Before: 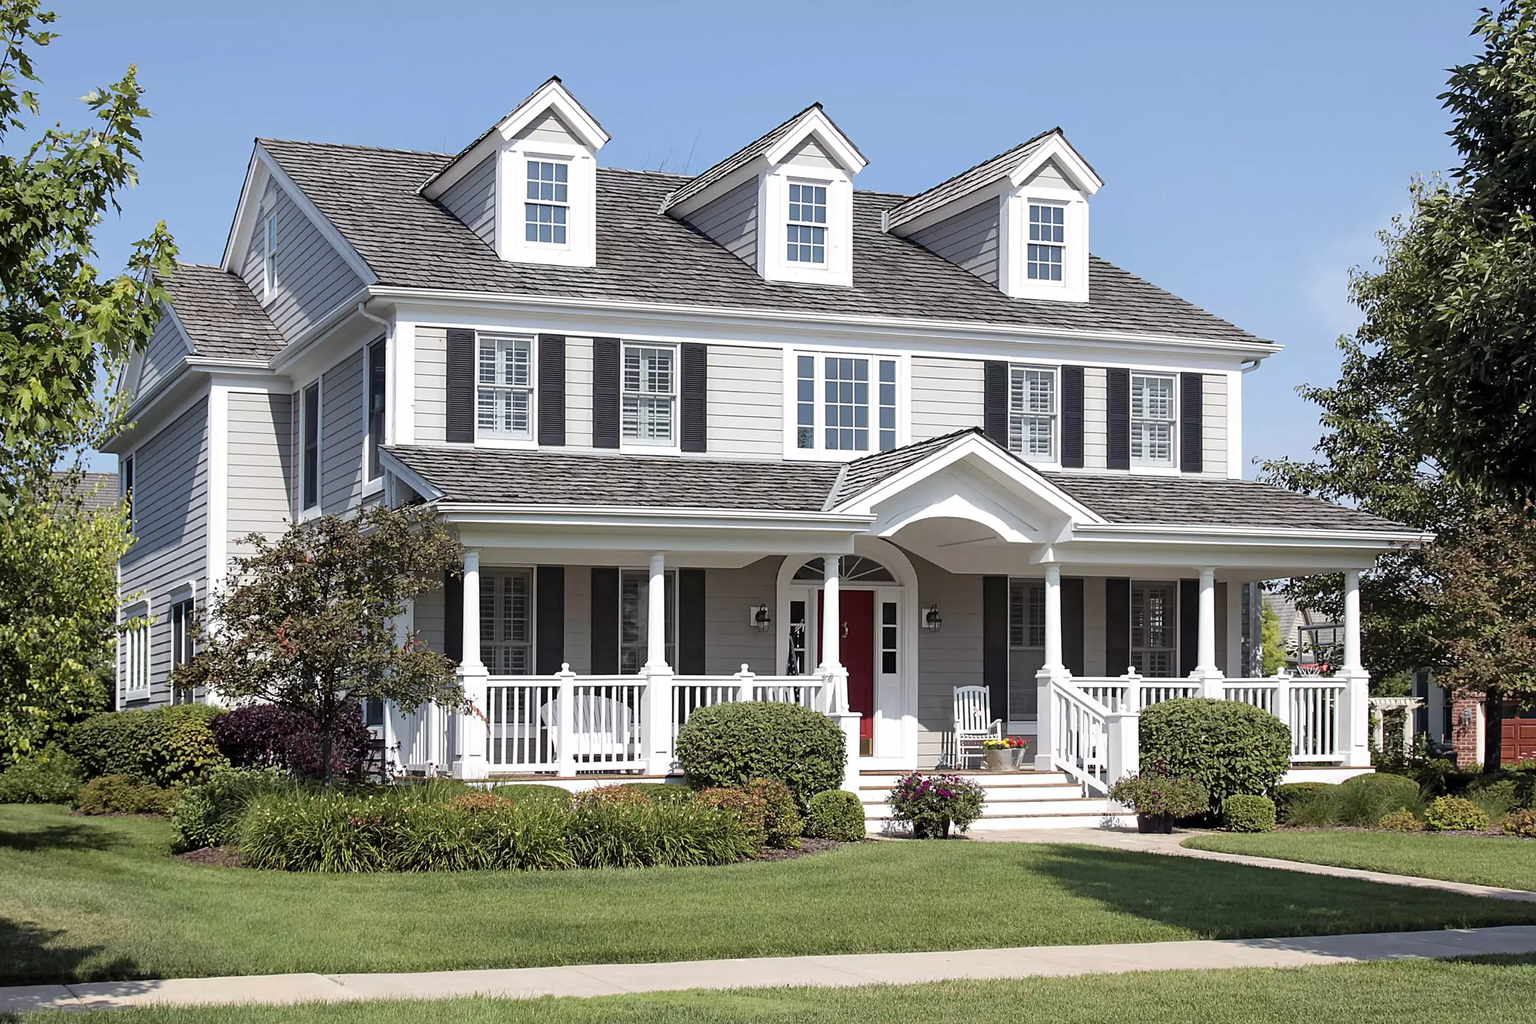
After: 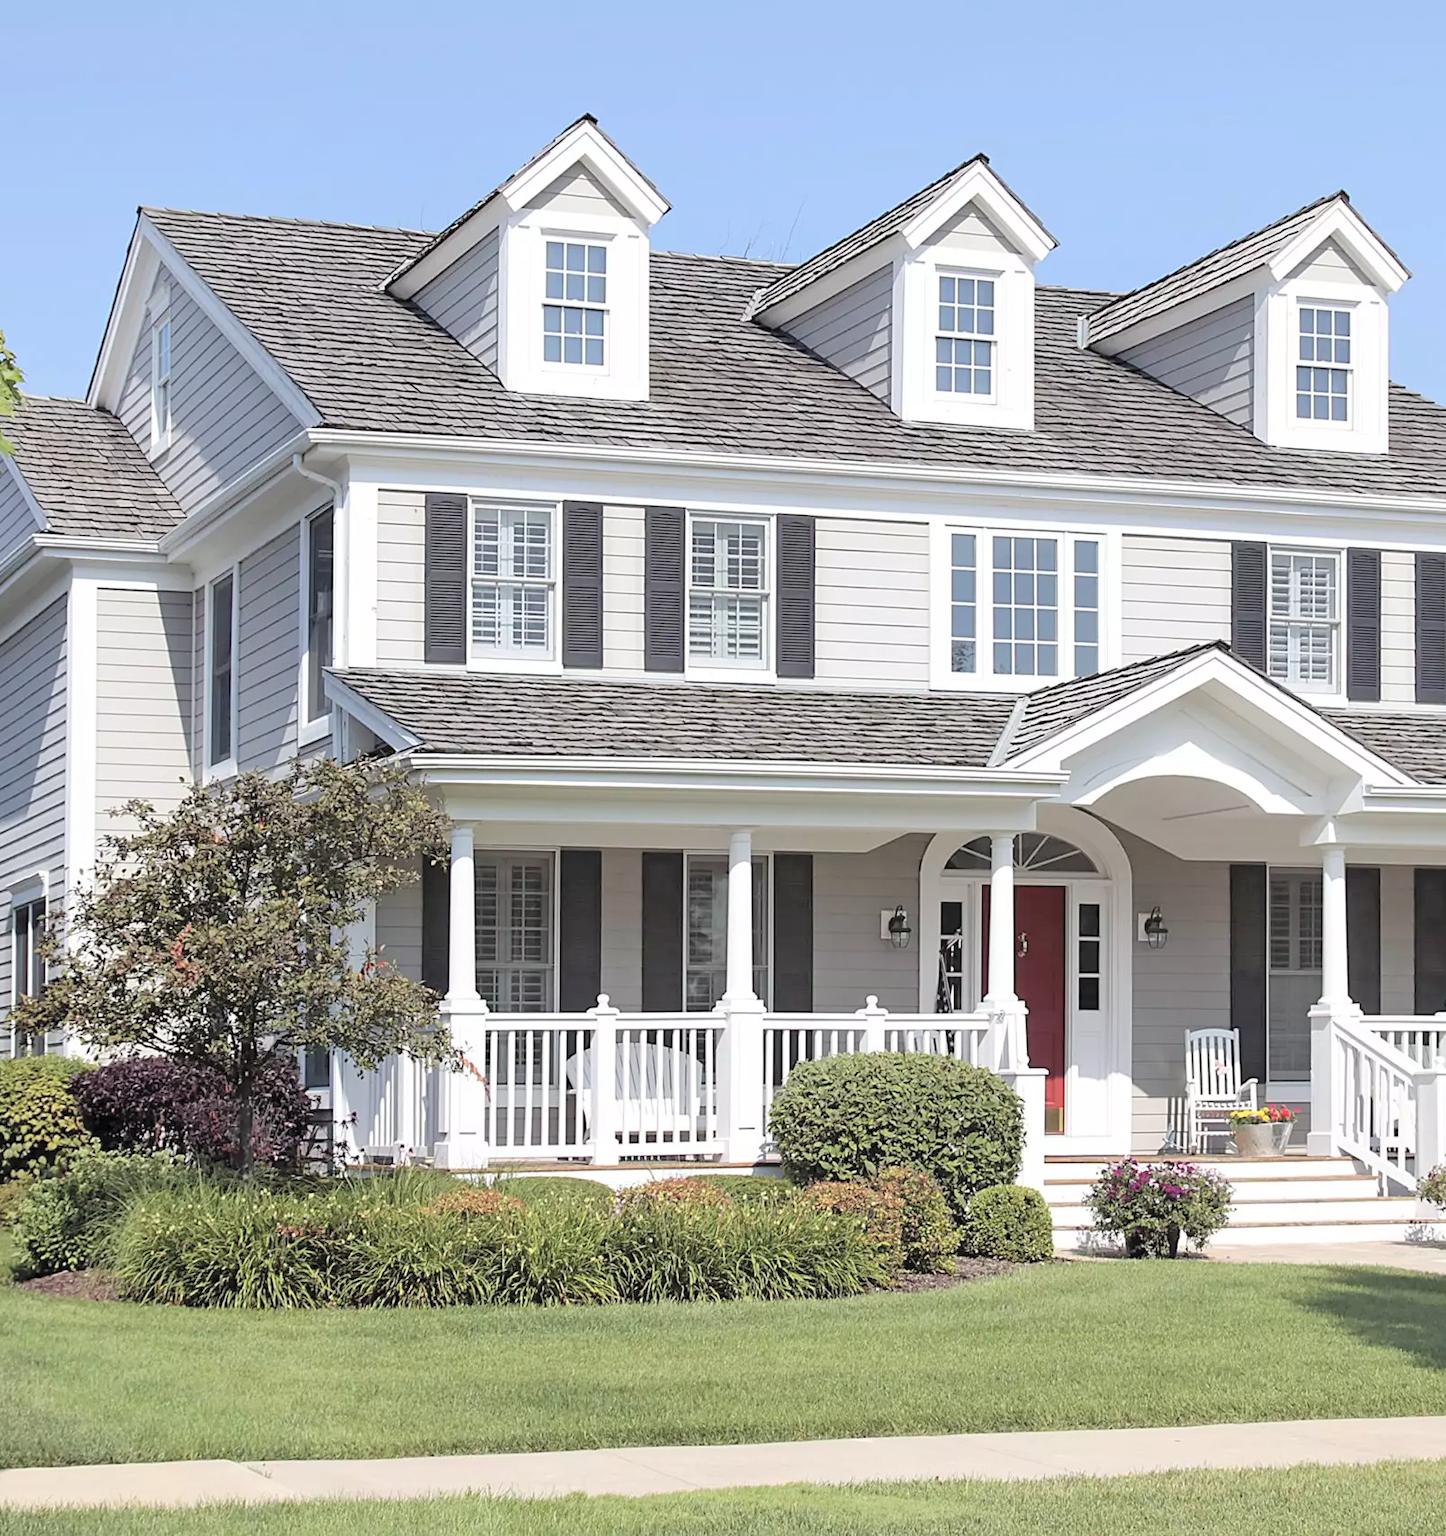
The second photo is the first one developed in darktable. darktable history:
crop: left 10.644%, right 26.528%
contrast brightness saturation: brightness 0.28
